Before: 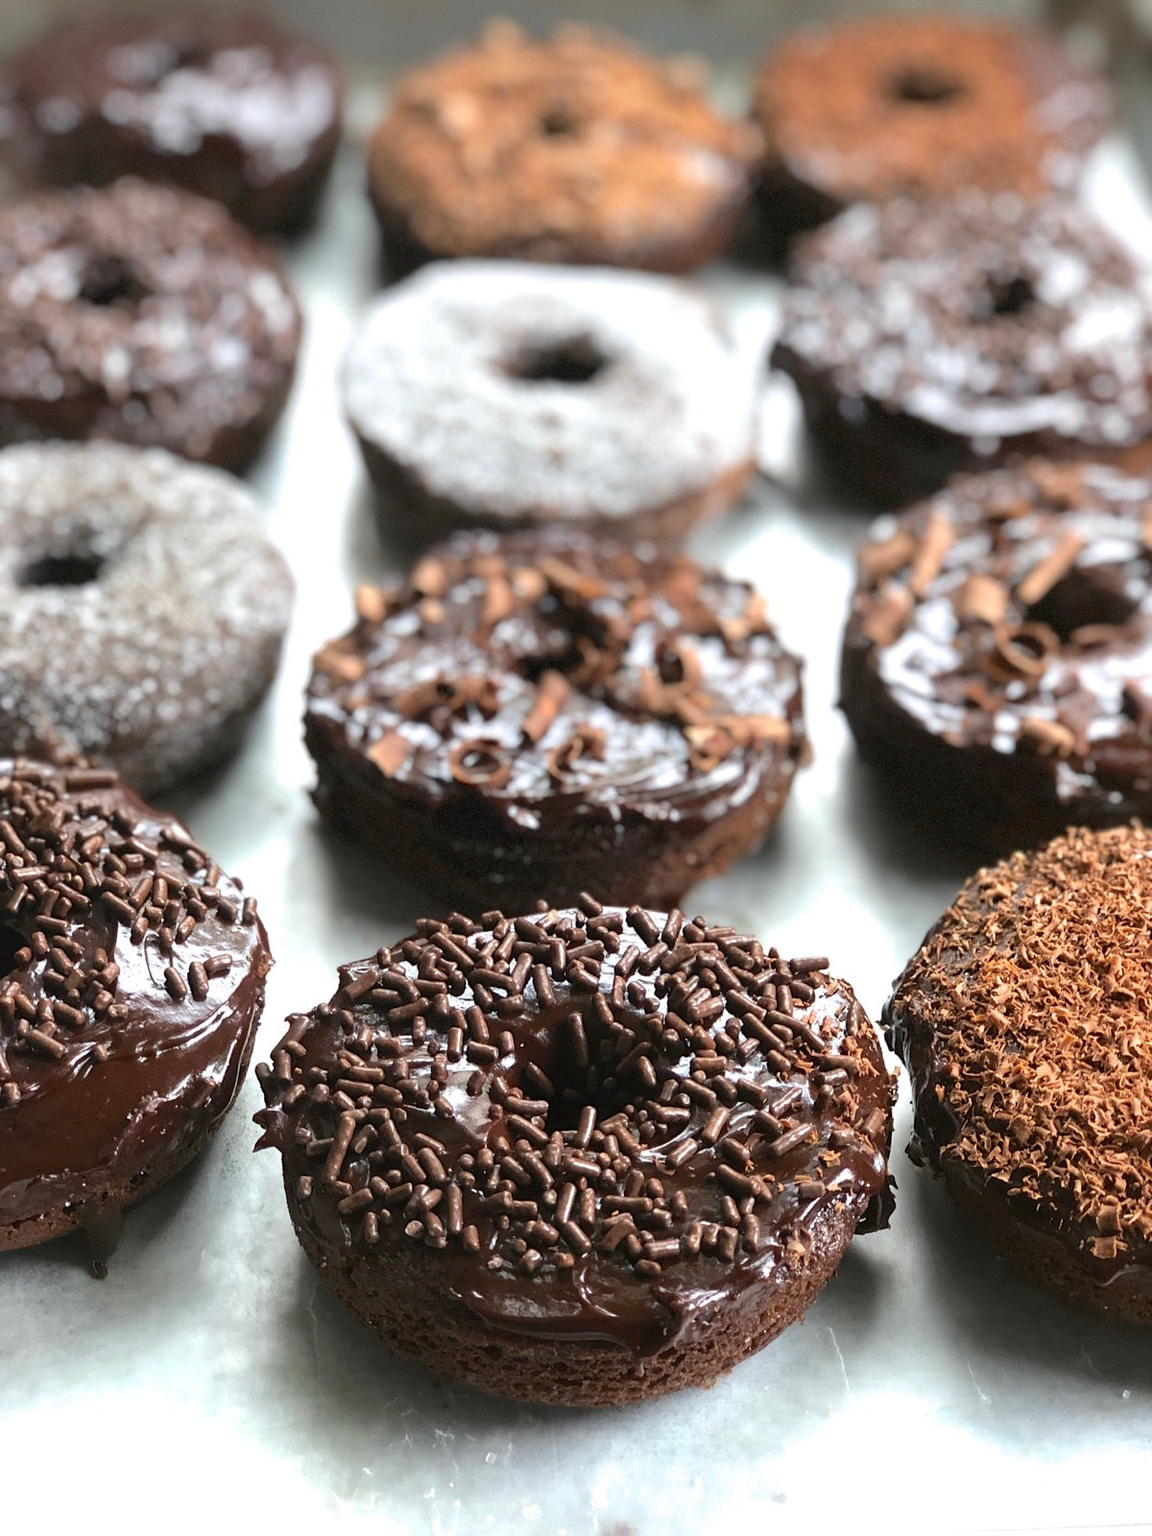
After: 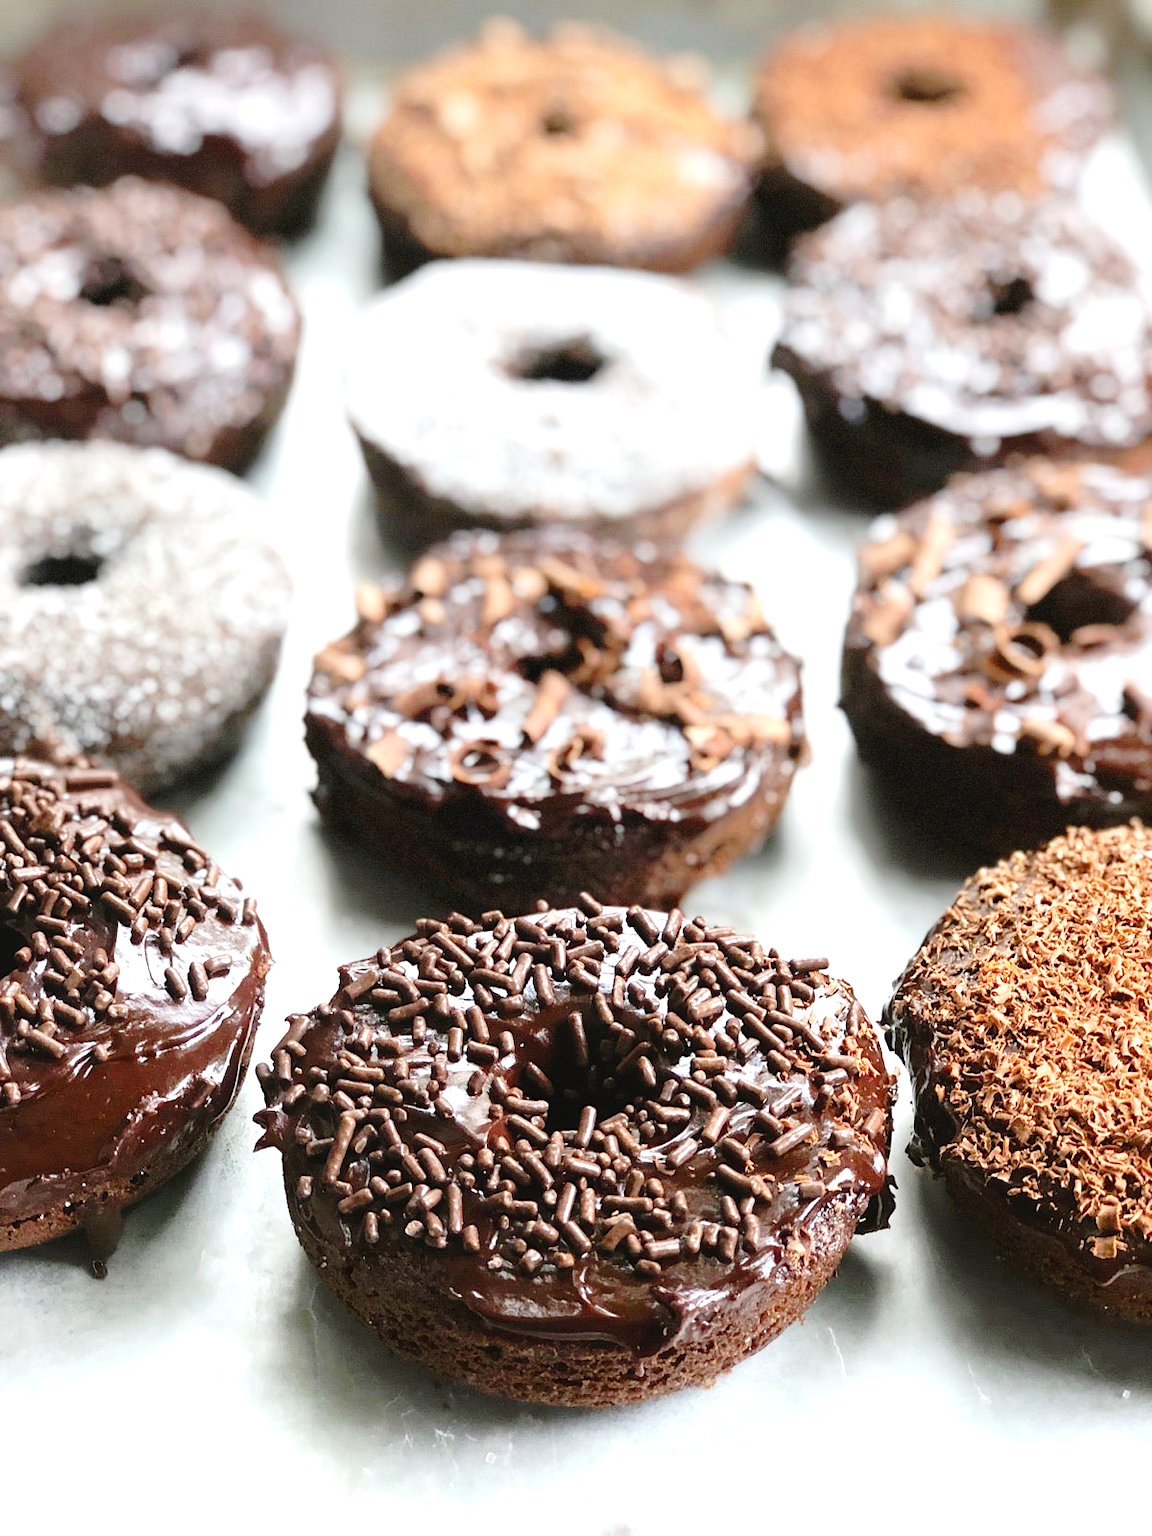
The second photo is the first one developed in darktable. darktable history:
tone equalizer: mask exposure compensation -0.508 EV
exposure: exposure 0.509 EV, compensate highlight preservation false
tone curve: curves: ch0 [(0, 0) (0.003, 0.012) (0.011, 0.015) (0.025, 0.023) (0.044, 0.036) (0.069, 0.047) (0.1, 0.062) (0.136, 0.1) (0.177, 0.15) (0.224, 0.219) (0.277, 0.3) (0.335, 0.401) (0.399, 0.49) (0.468, 0.569) (0.543, 0.641) (0.623, 0.73) (0.709, 0.806) (0.801, 0.88) (0.898, 0.939) (1, 1)], preserve colors none
